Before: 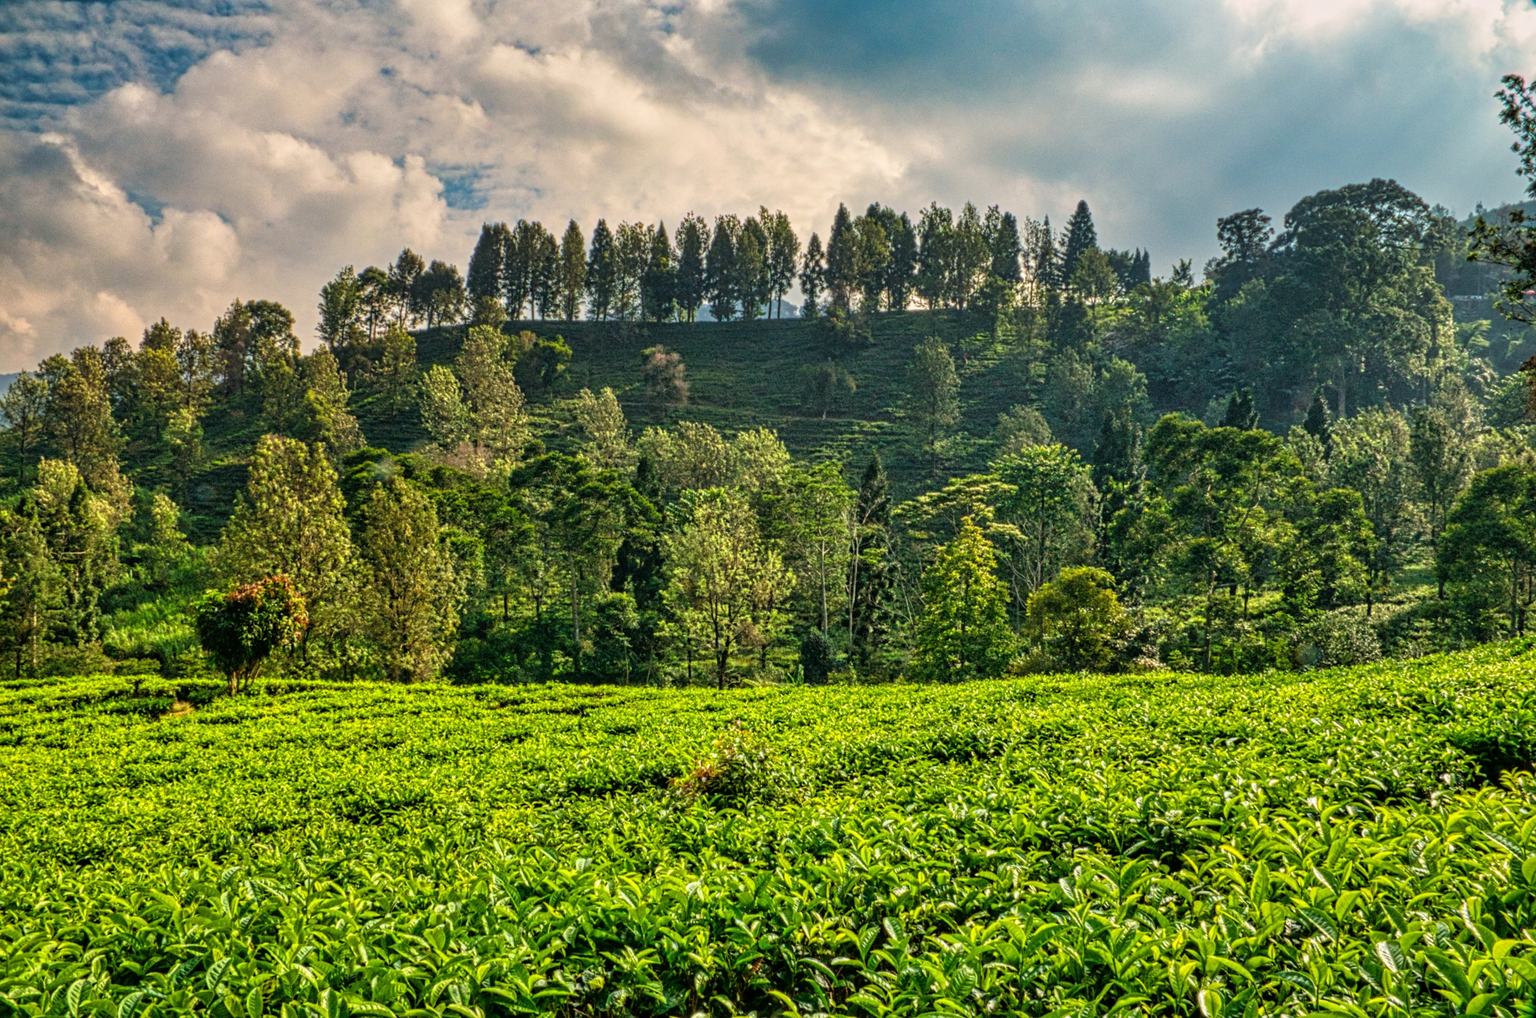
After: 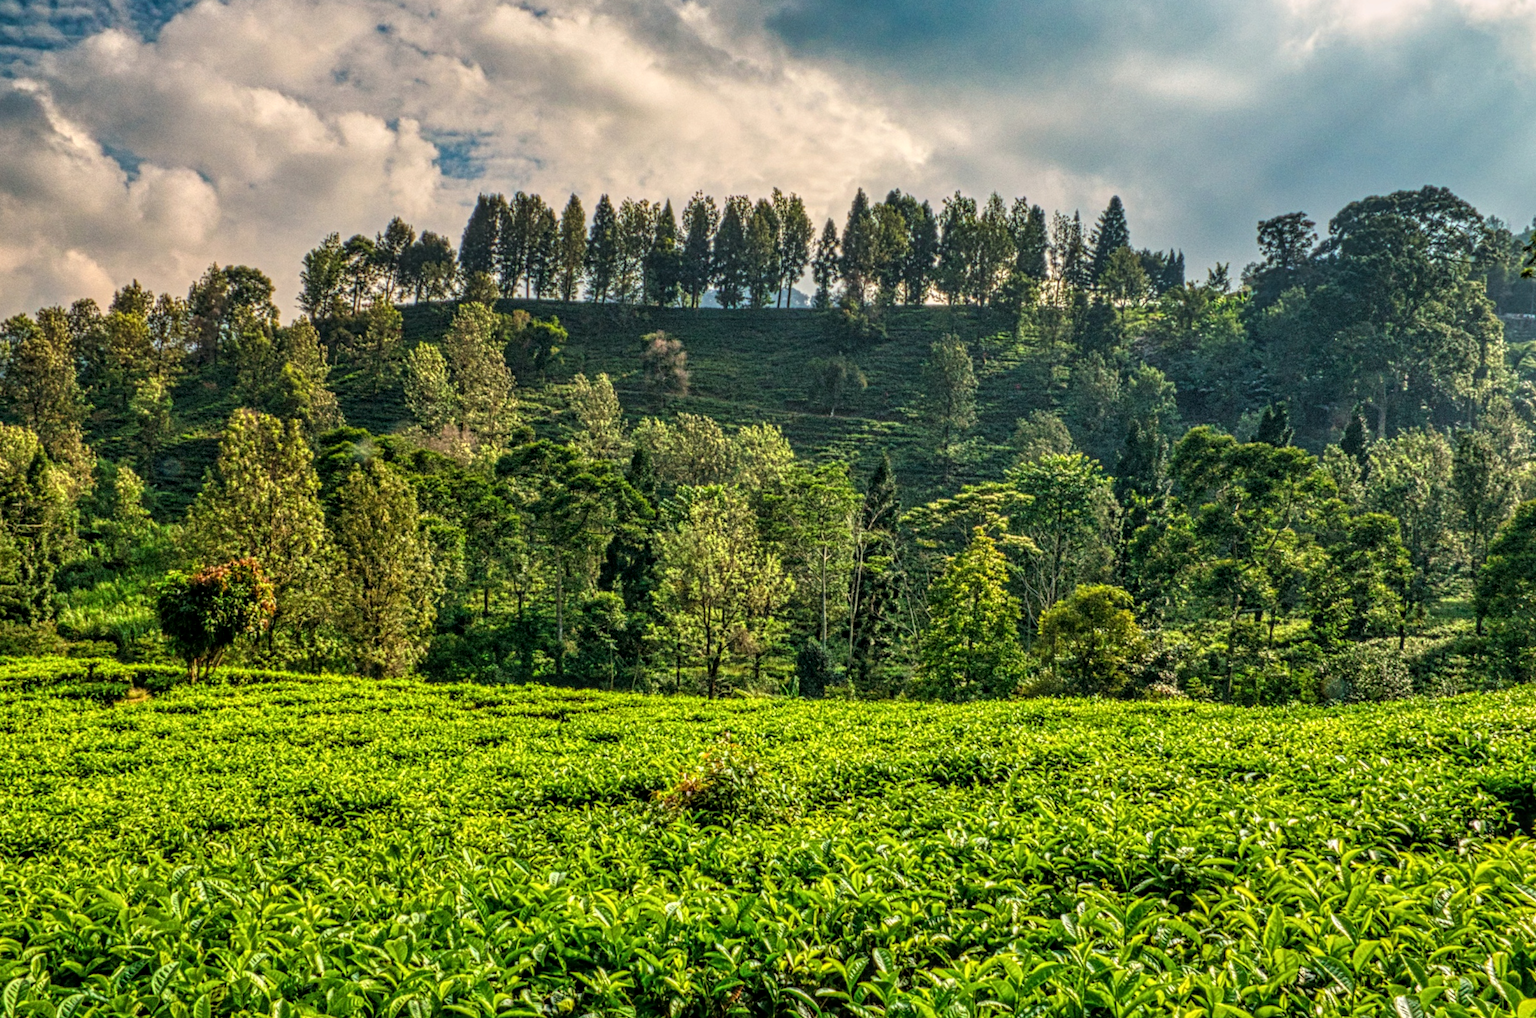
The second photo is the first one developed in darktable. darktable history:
crop and rotate: angle -2.38°
local contrast: on, module defaults
